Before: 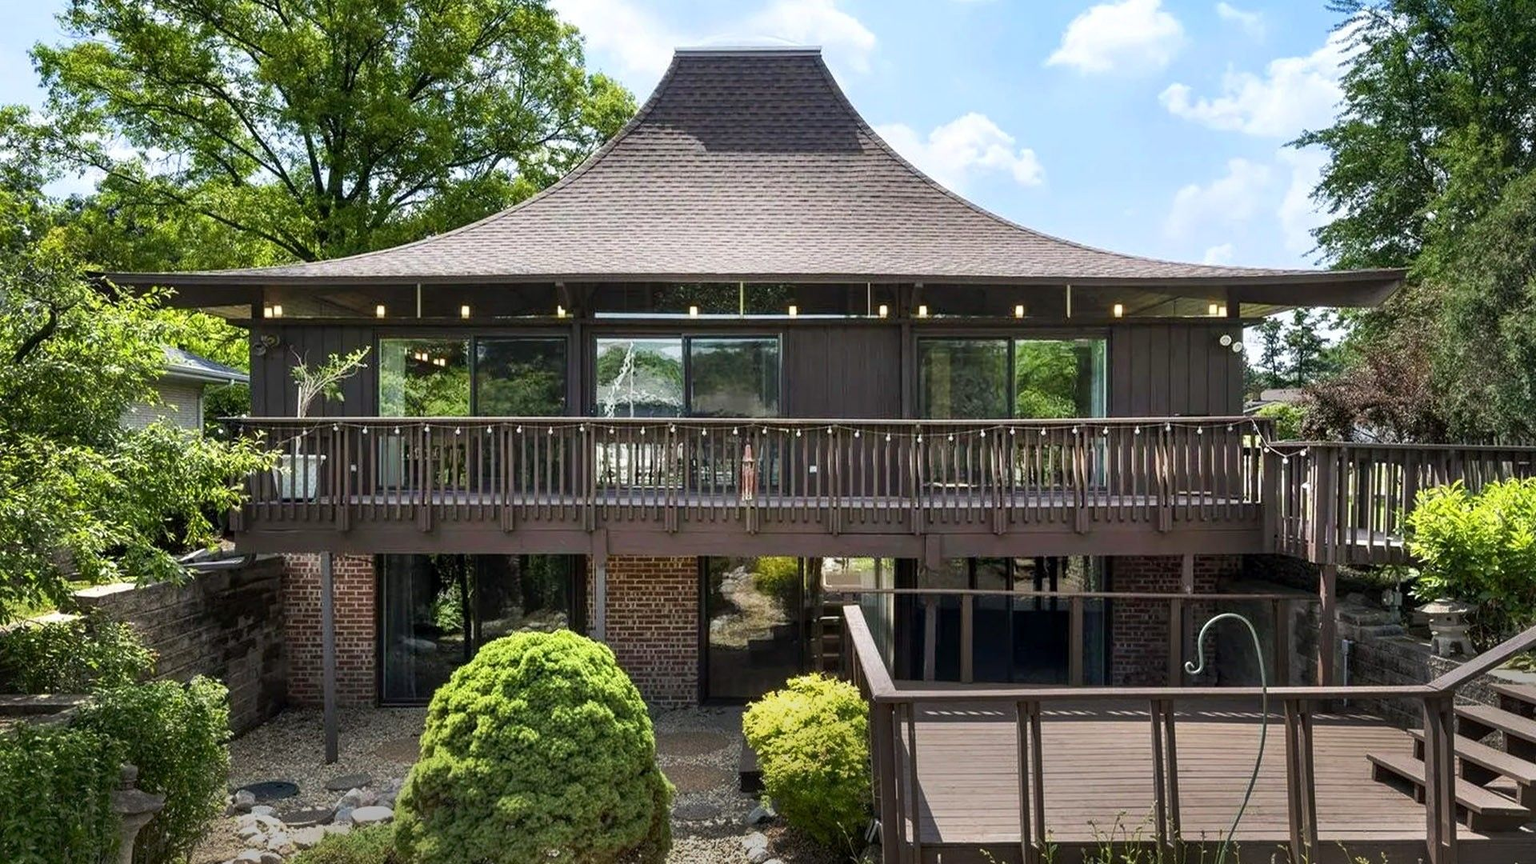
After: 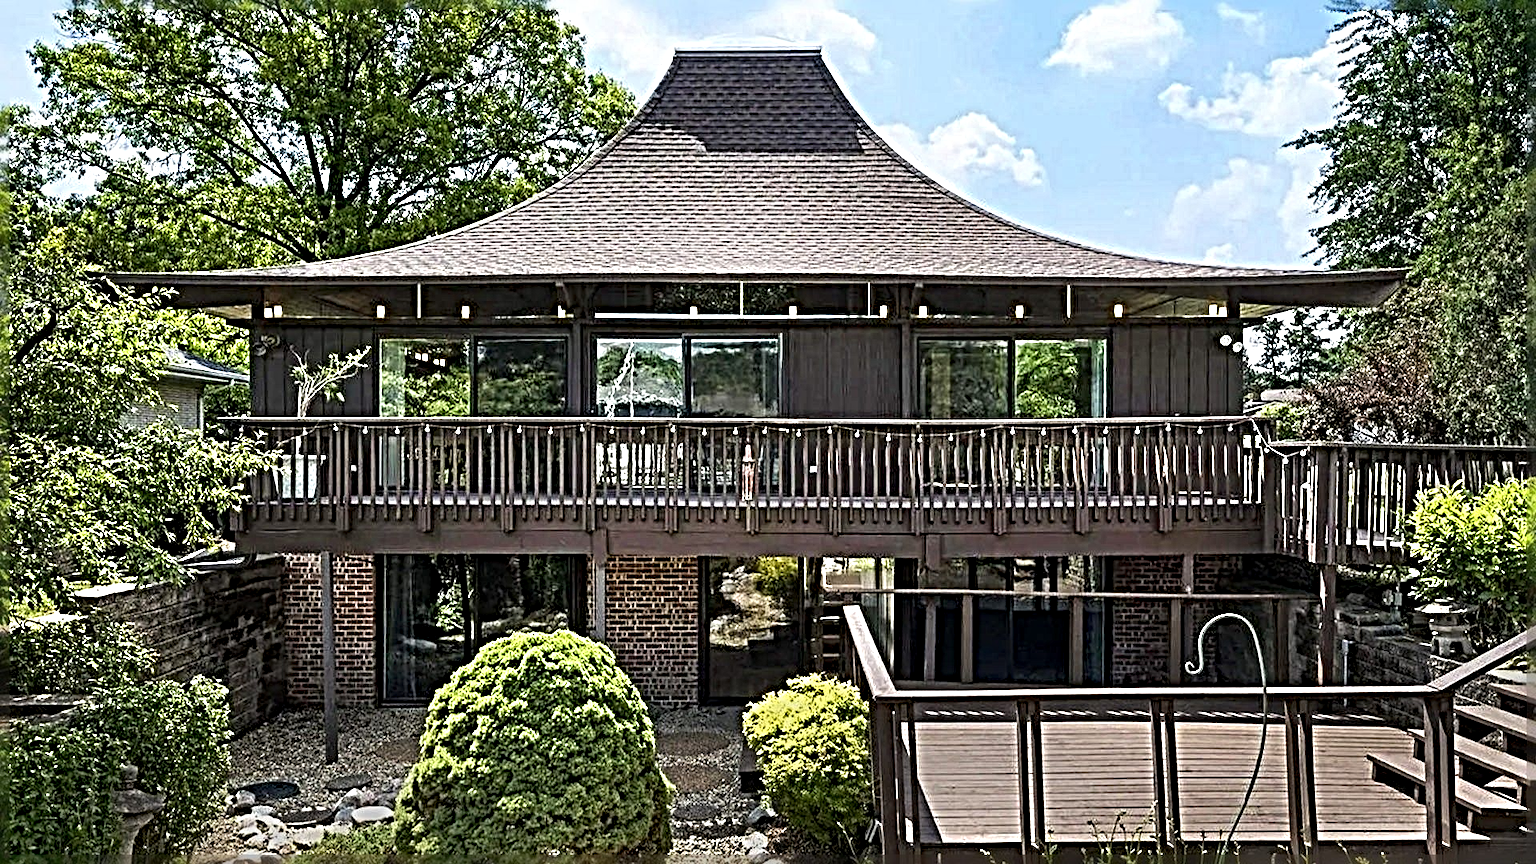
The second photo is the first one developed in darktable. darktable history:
sharpen: radius 6.268, amount 1.818, threshold 0.015
